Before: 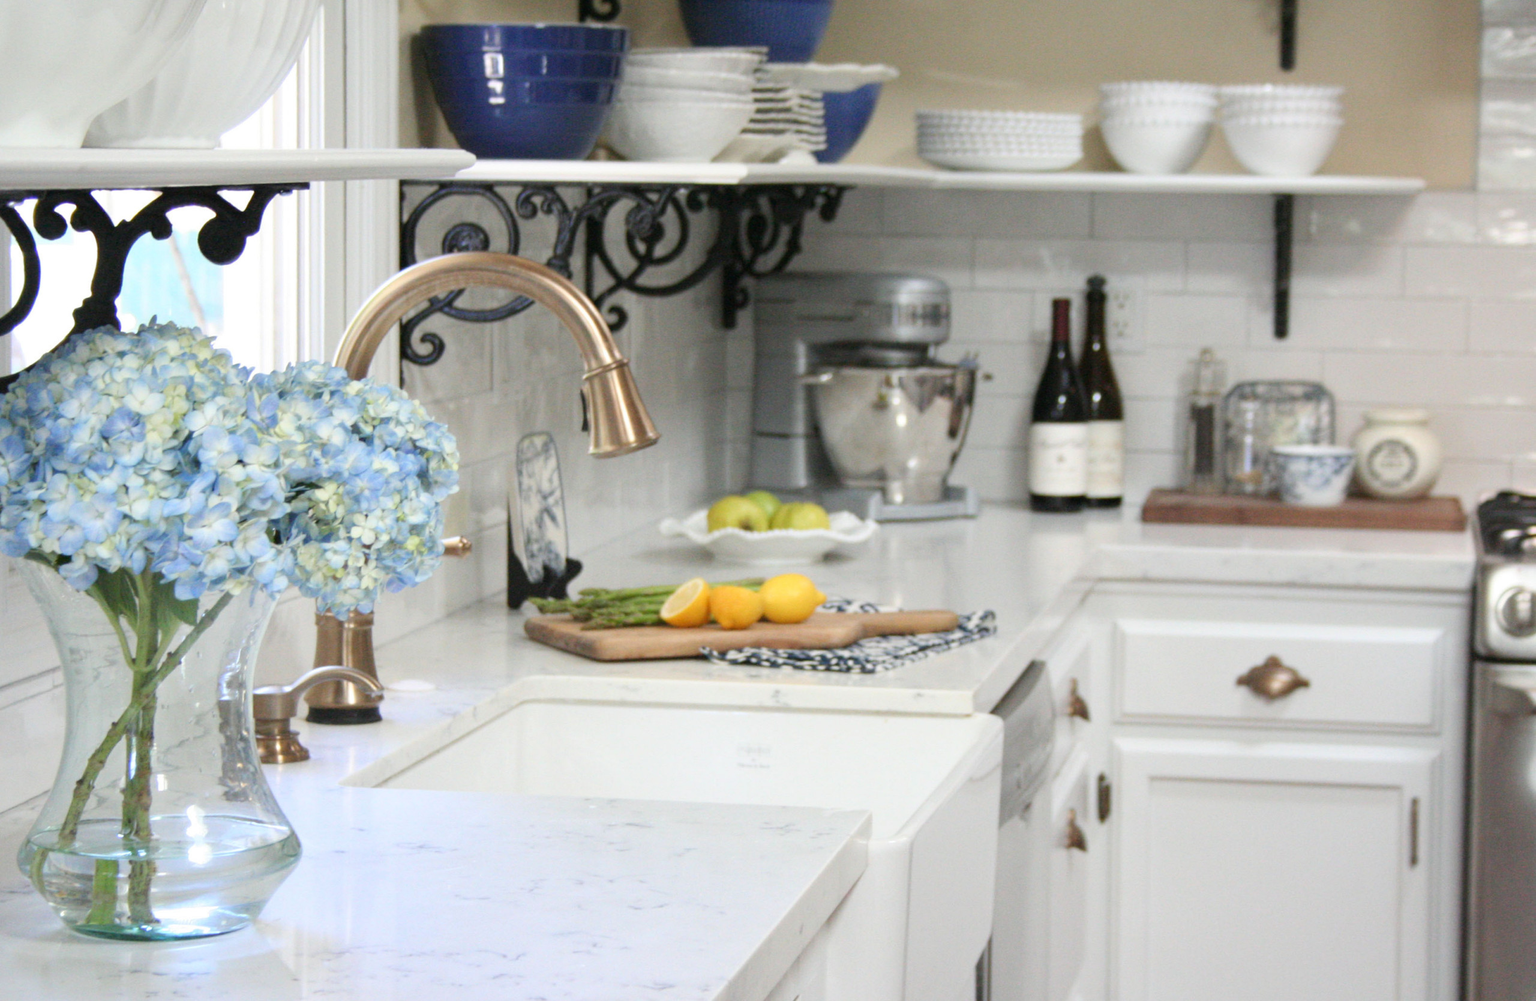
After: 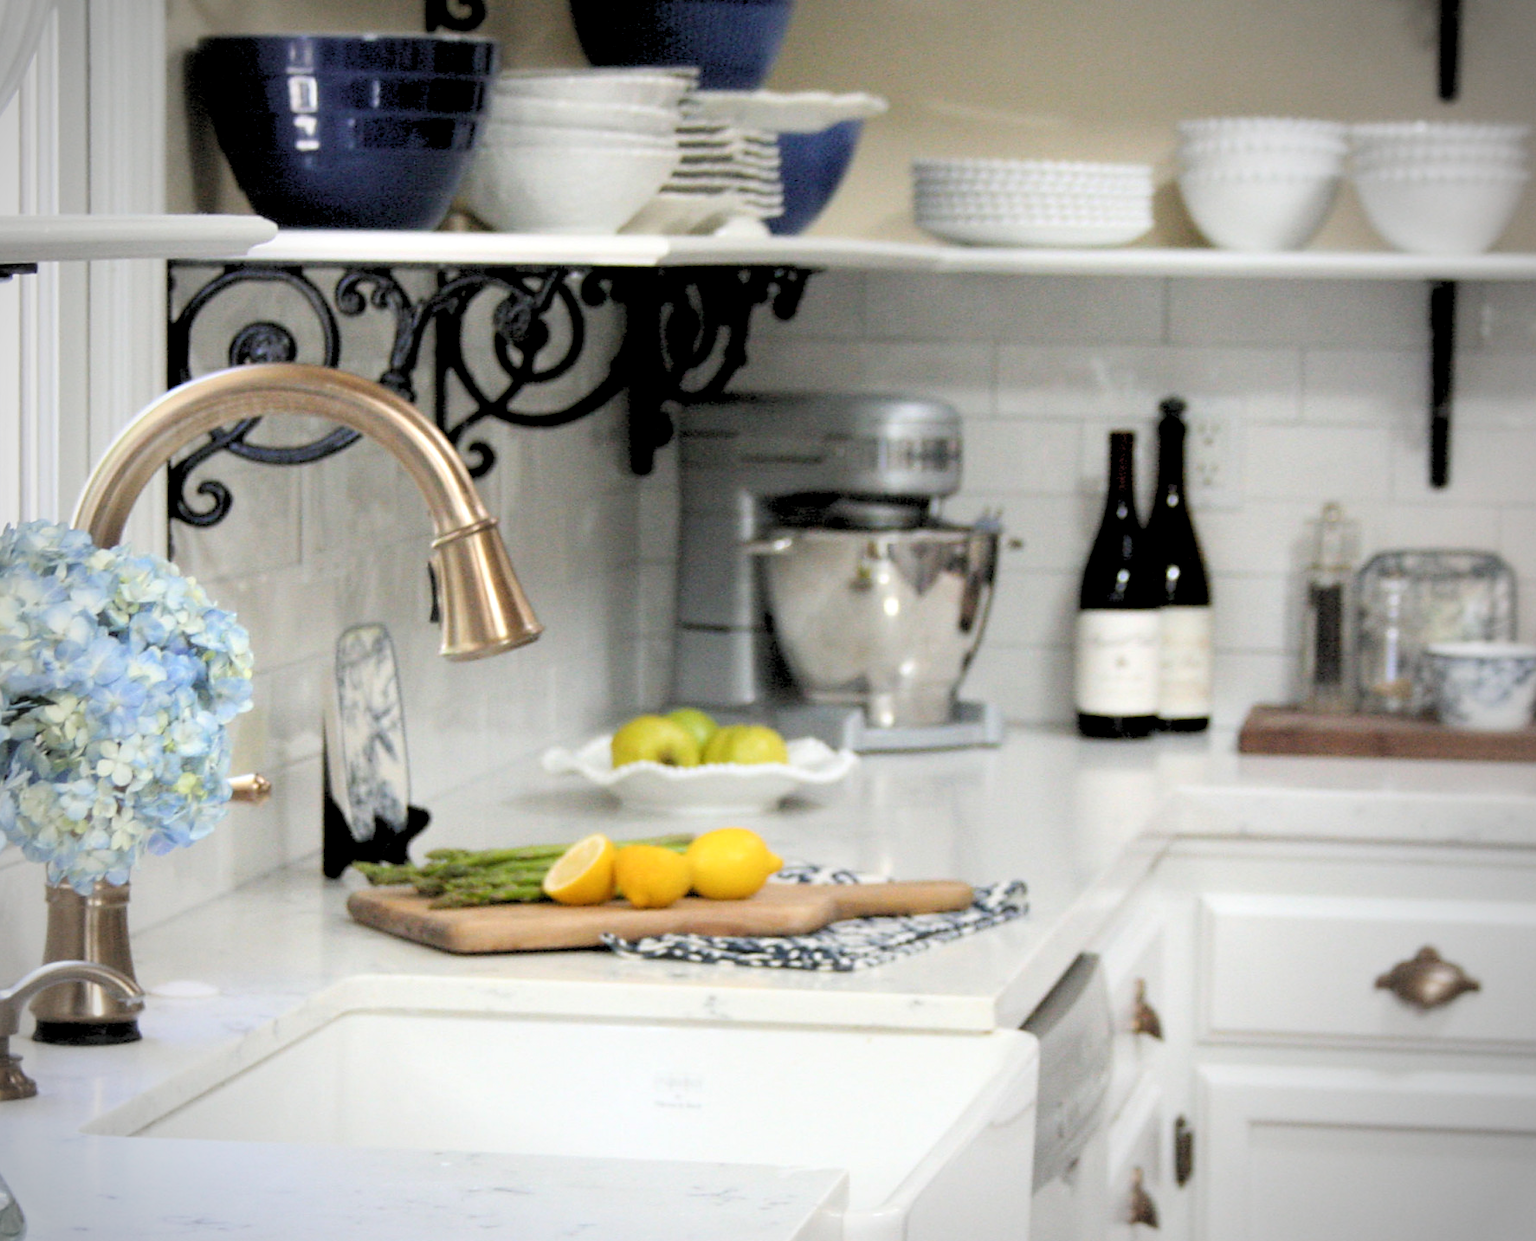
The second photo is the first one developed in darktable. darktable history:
contrast brightness saturation: contrast 0.06, brightness -0.01, saturation -0.23
rgb levels: levels [[0.029, 0.461, 0.922], [0, 0.5, 1], [0, 0.5, 1]]
crop: left 18.479%, right 12.2%, bottom 13.971%
vignetting: fall-off start 71.74%
color balance rgb: linear chroma grading › global chroma 10%, perceptual saturation grading › global saturation 30%, global vibrance 10%
sharpen: radius 1.864, amount 0.398, threshold 1.271
haze removal: strength -0.1, adaptive false
